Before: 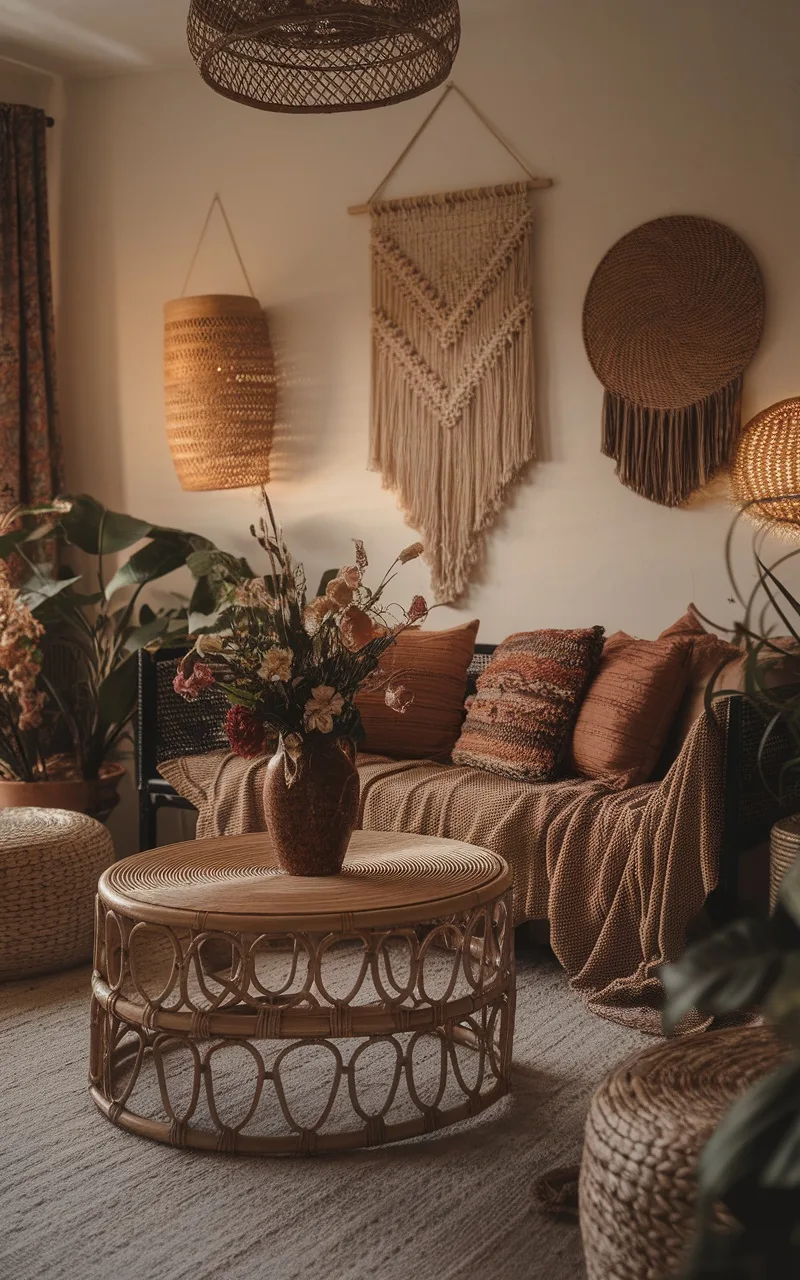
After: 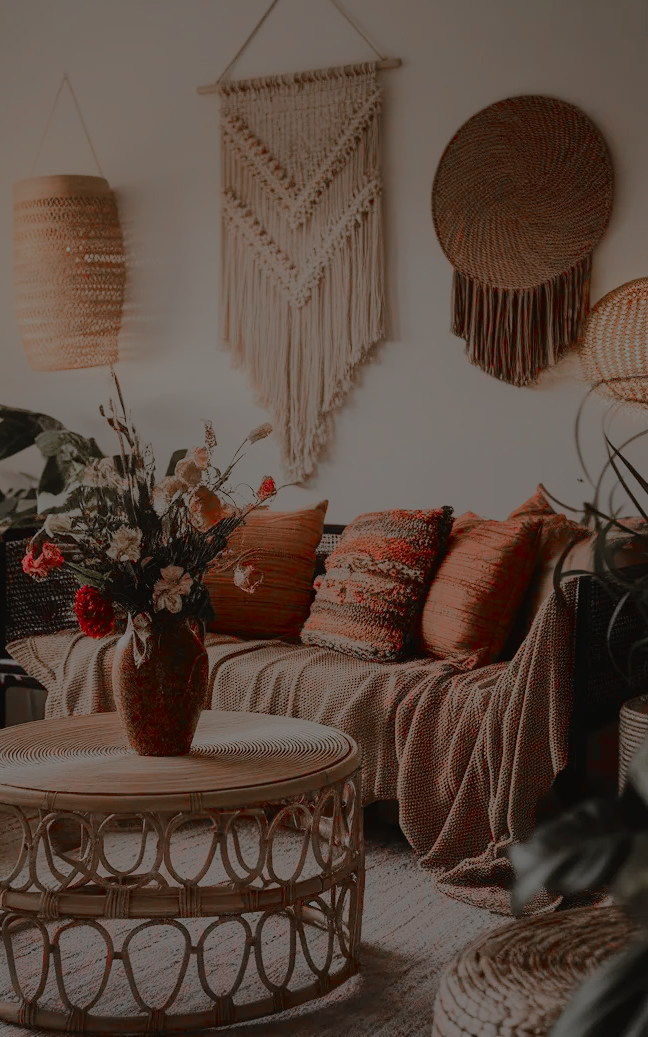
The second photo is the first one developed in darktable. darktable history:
color balance rgb: highlights gain › luminance 16.743%, highlights gain › chroma 2.934%, highlights gain › hue 261.11°, perceptual saturation grading › global saturation 20%, perceptual saturation grading › highlights -25.848%, perceptual saturation grading › shadows 49.703%, perceptual brilliance grading › global brilliance -47.626%
exposure: exposure 0.202 EV, compensate highlight preservation false
tone equalizer: -7 EV 0.156 EV, -6 EV 0.637 EV, -5 EV 1.12 EV, -4 EV 1.34 EV, -3 EV 1.17 EV, -2 EV 0.6 EV, -1 EV 0.148 EV, edges refinement/feathering 500, mask exposure compensation -1.57 EV, preserve details no
color correction: highlights a* 0.886, highlights b* 2.83, saturation 1.1
crop: left 18.923%, top 9.377%, right 0%, bottom 9.605%
color zones: curves: ch1 [(0, 0.831) (0.08, 0.771) (0.157, 0.268) (0.241, 0.207) (0.562, -0.005) (0.714, -0.013) (0.876, 0.01) (1, 0.831)]
contrast brightness saturation: saturation 0.095
